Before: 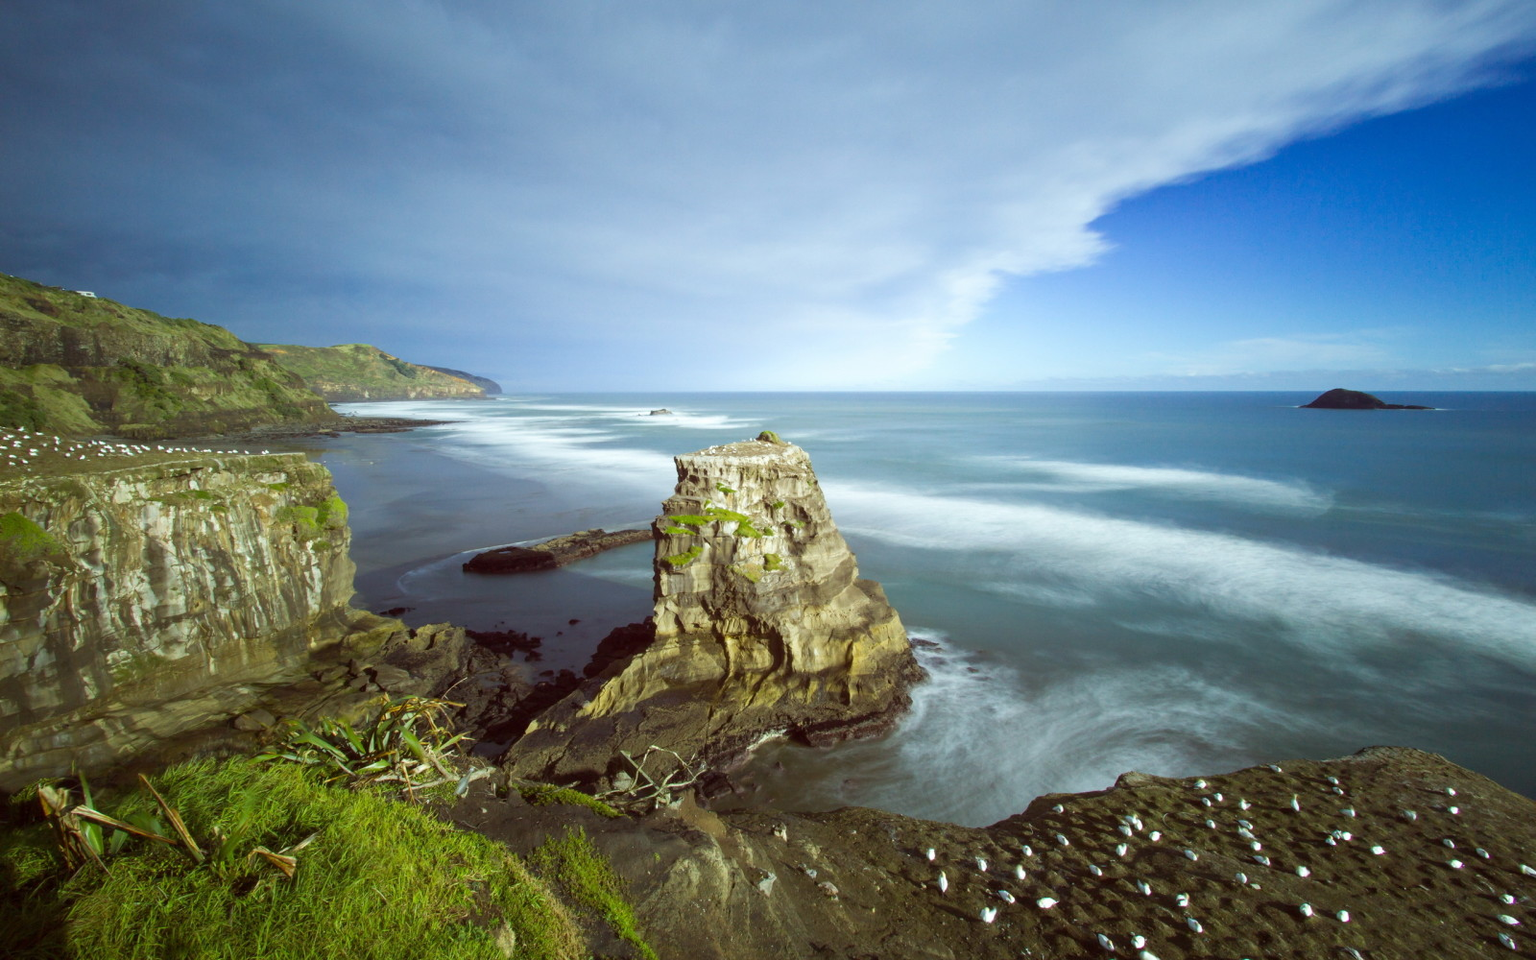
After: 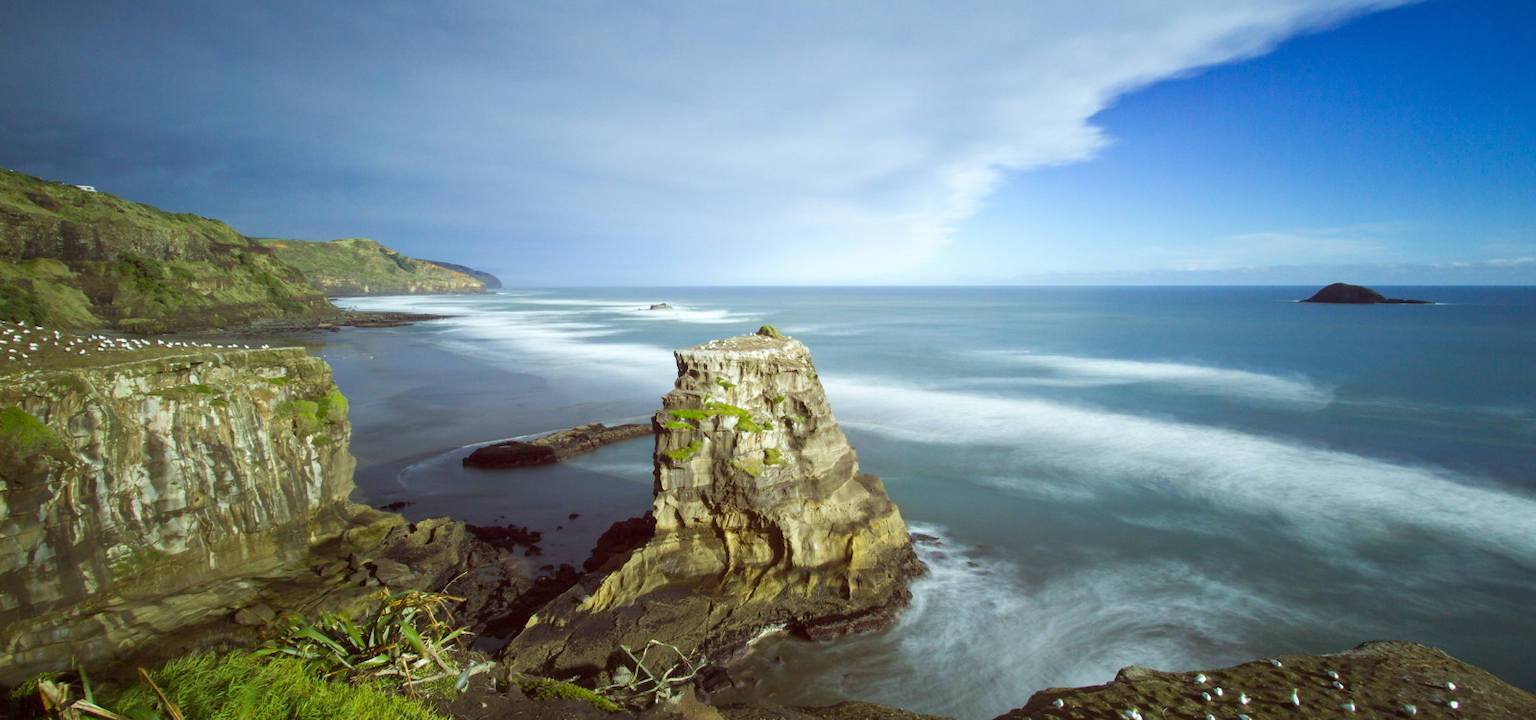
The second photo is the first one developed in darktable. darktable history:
crop: top 11.044%, bottom 13.947%
